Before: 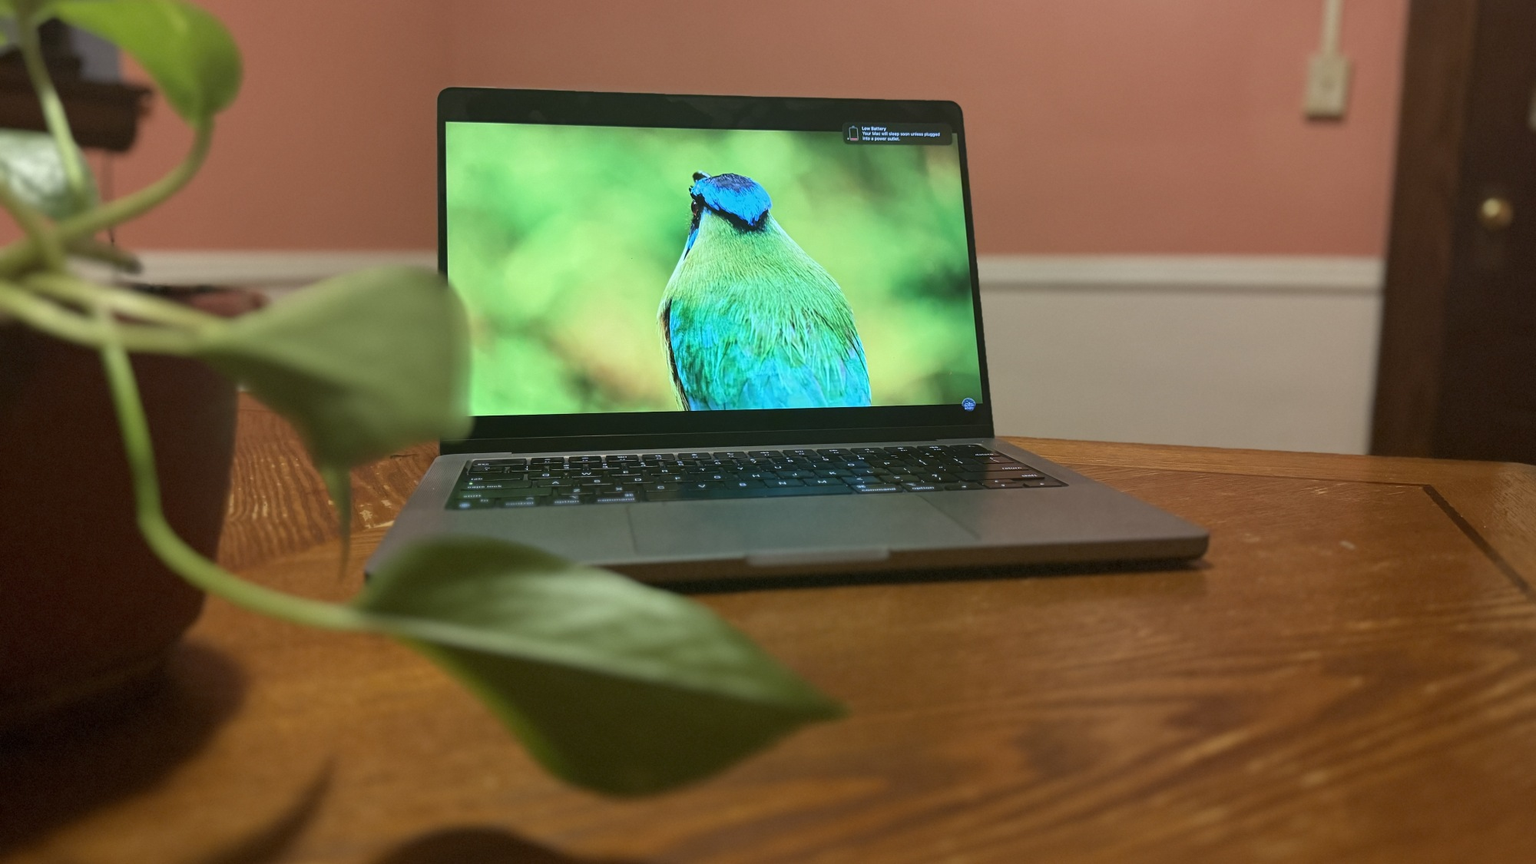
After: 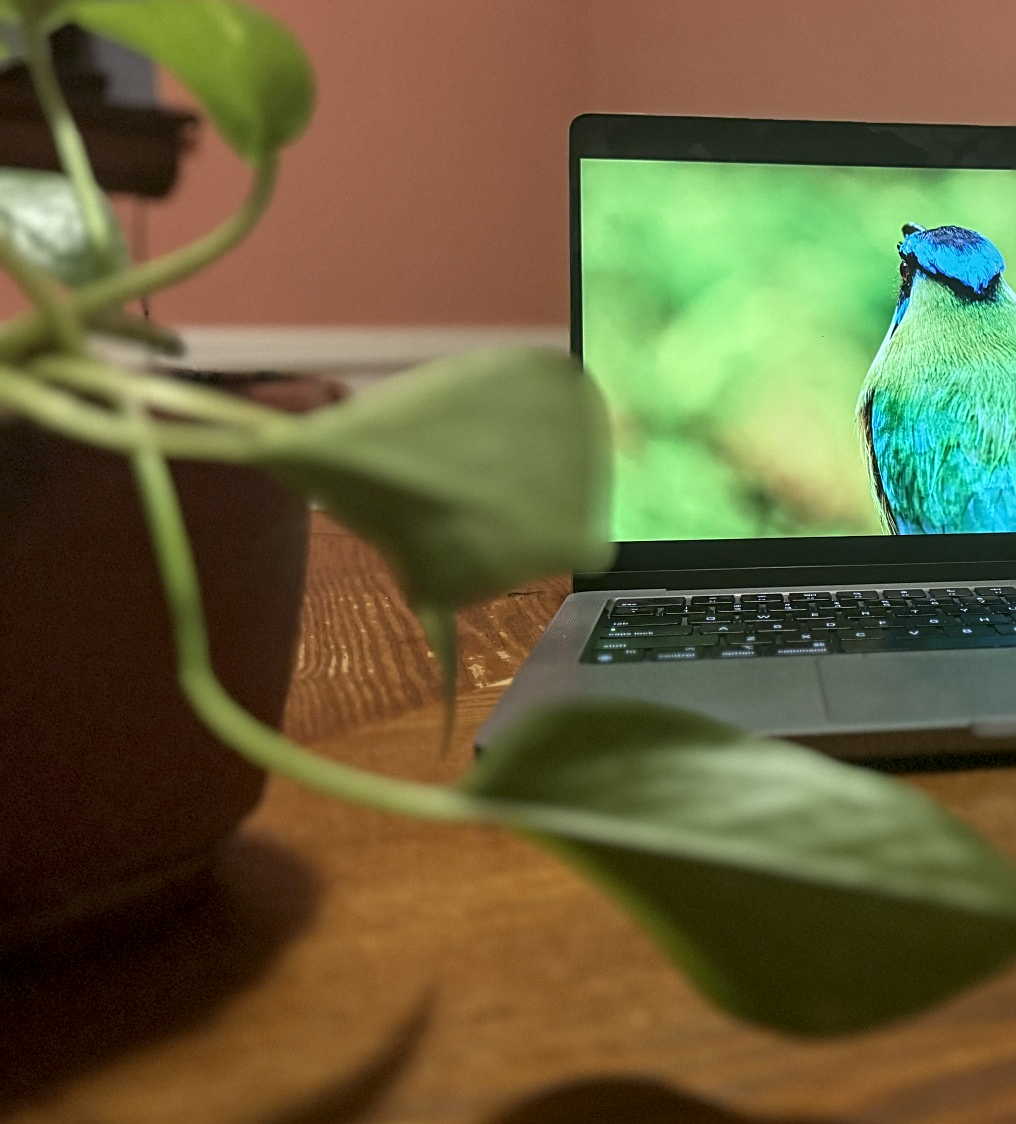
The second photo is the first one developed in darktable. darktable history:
crop and rotate: left 0.027%, top 0%, right 49.137%
sharpen: on, module defaults
local contrast: detail 130%
